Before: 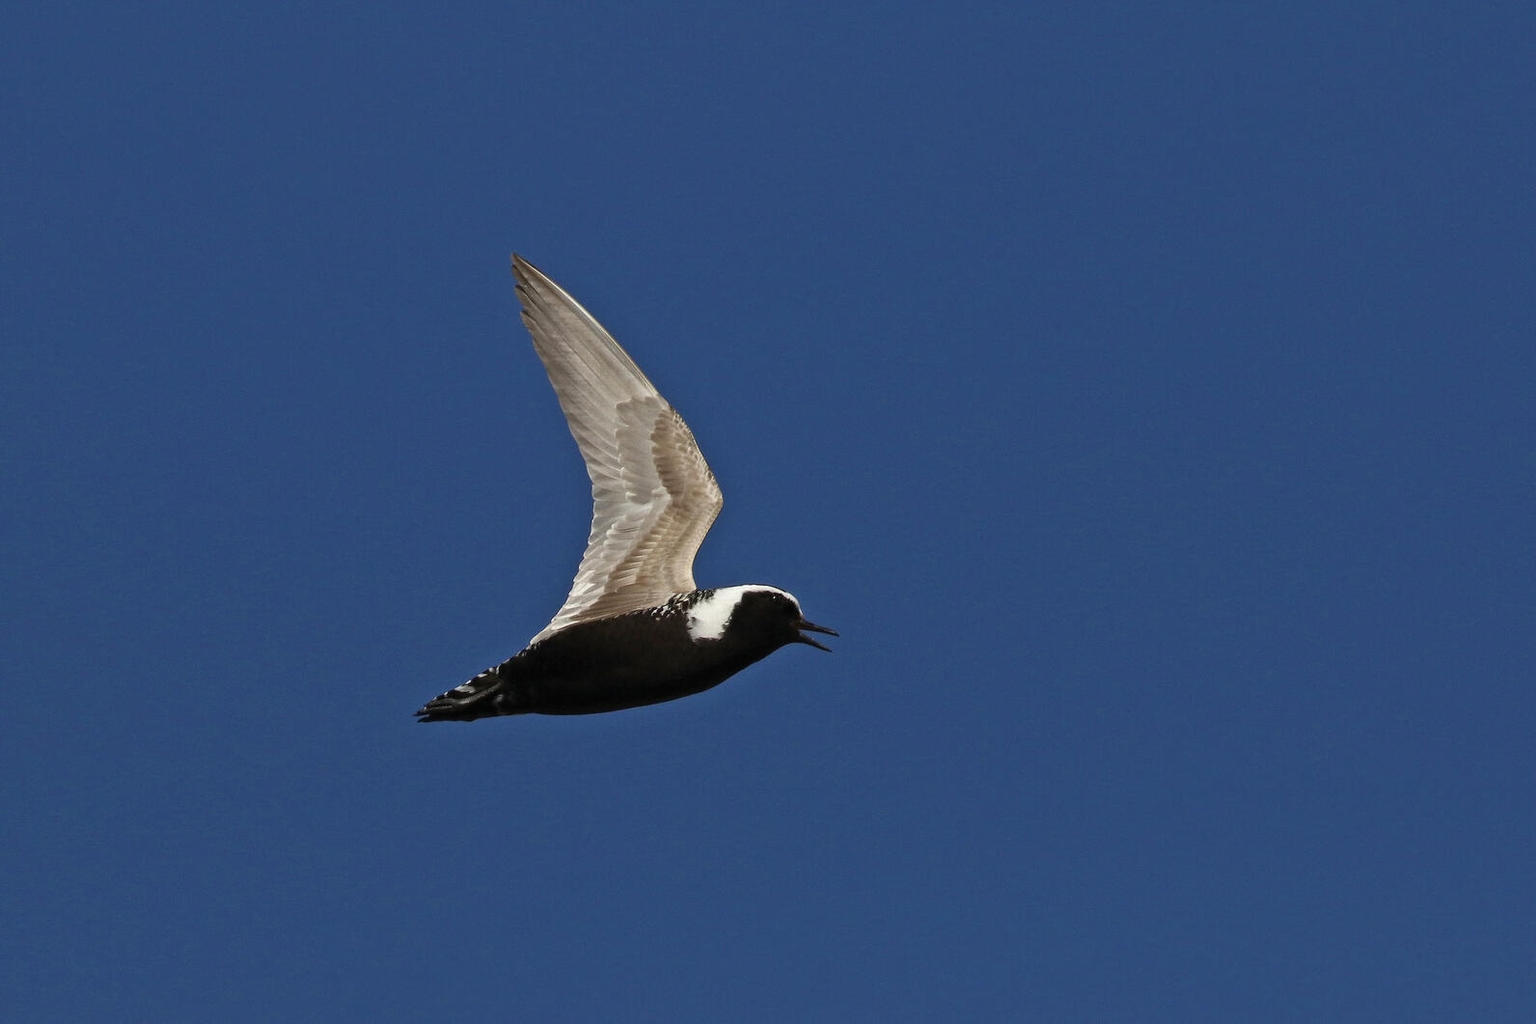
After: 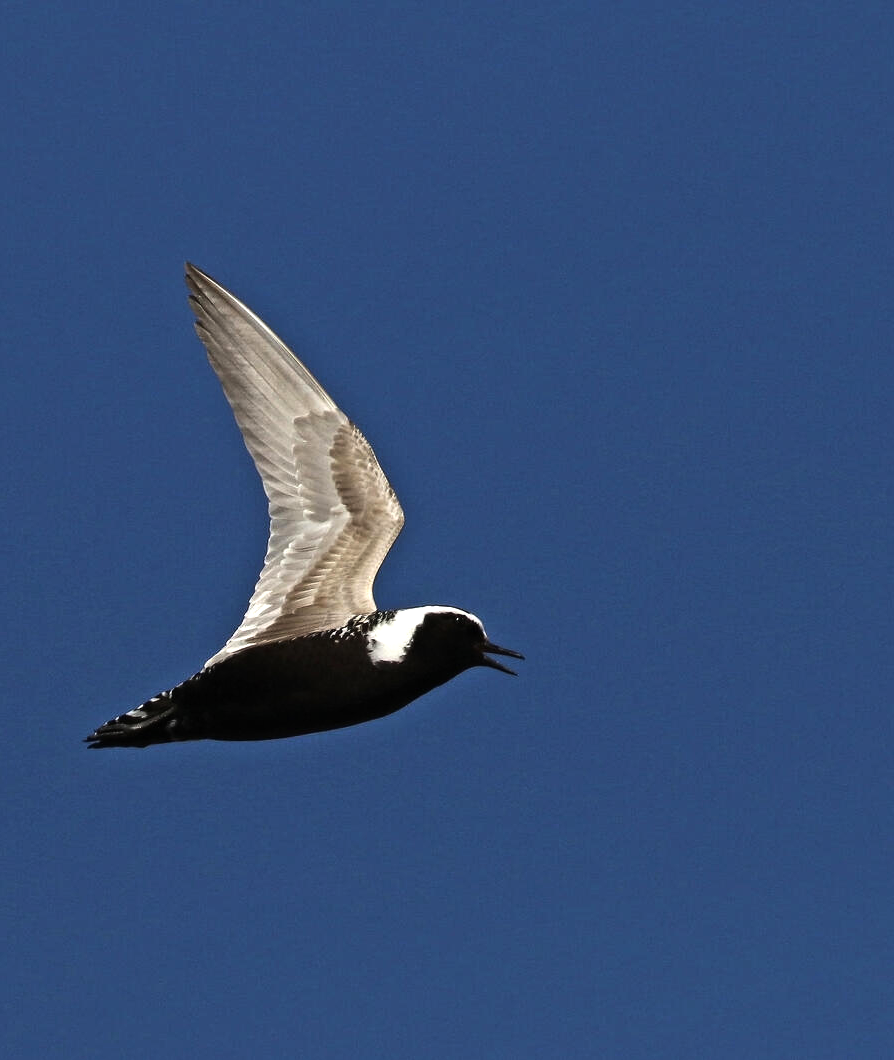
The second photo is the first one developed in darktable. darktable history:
tone equalizer: -8 EV -0.75 EV, -7 EV -0.7 EV, -6 EV -0.6 EV, -5 EV -0.4 EV, -3 EV 0.4 EV, -2 EV 0.6 EV, -1 EV 0.7 EV, +0 EV 0.75 EV, edges refinement/feathering 500, mask exposure compensation -1.57 EV, preserve details no
crop: left 21.674%, right 22.086%
